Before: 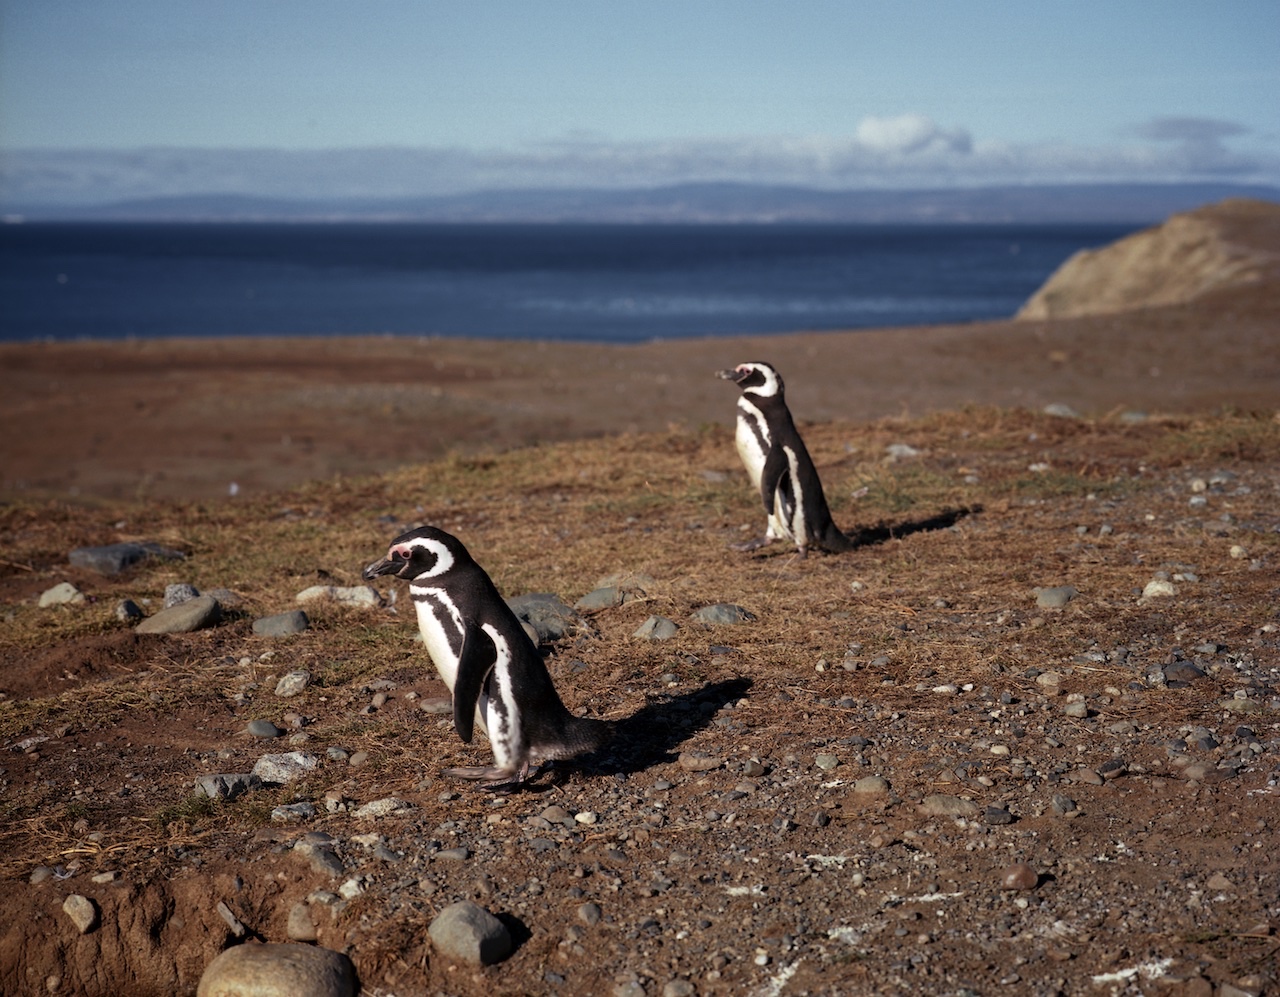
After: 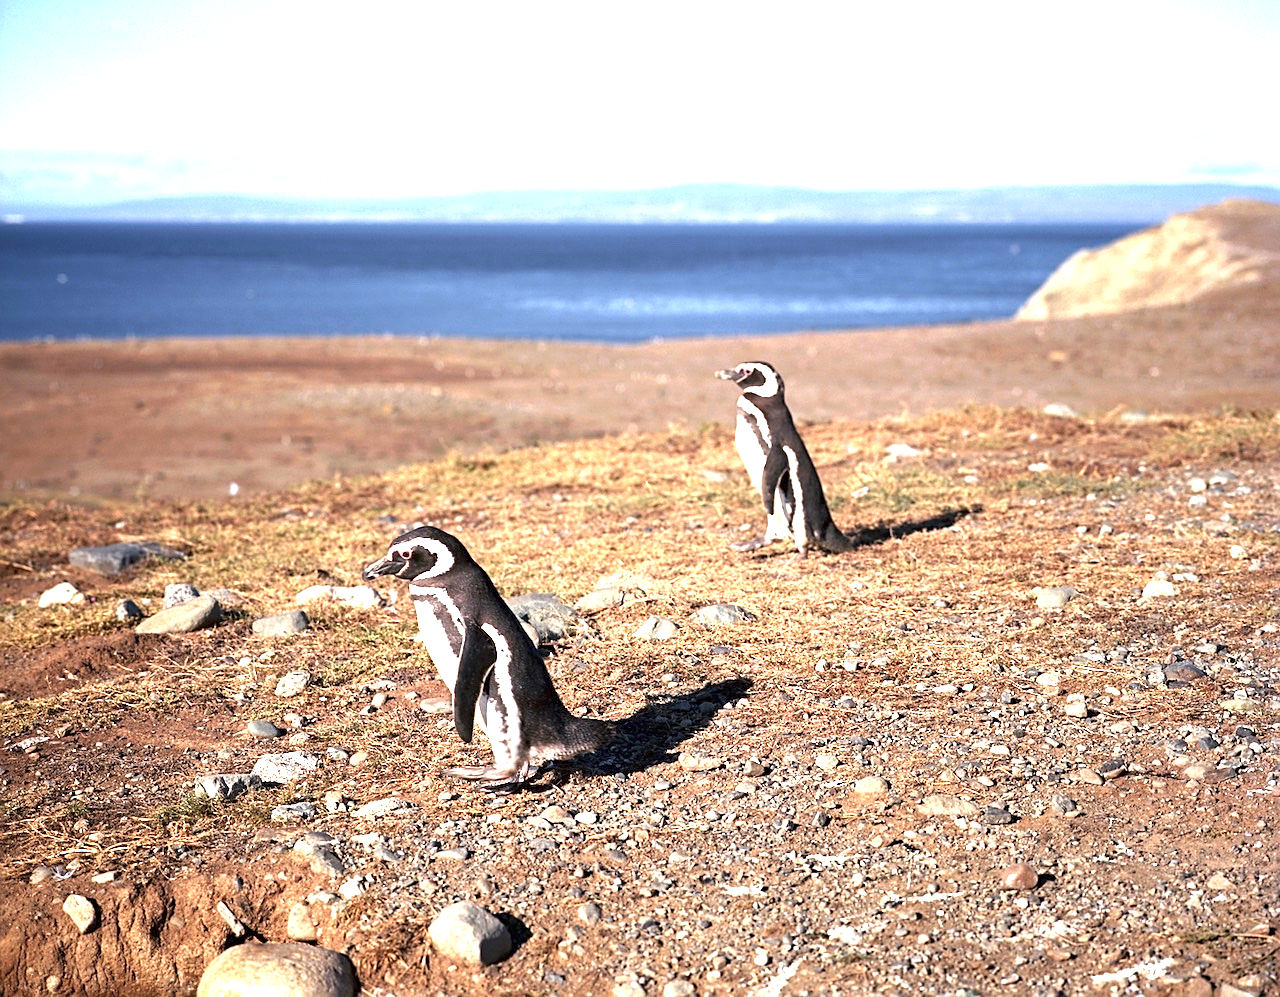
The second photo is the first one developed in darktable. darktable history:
exposure: black level correction 0, exposure 2.317 EV, compensate highlight preservation false
sharpen: on, module defaults
